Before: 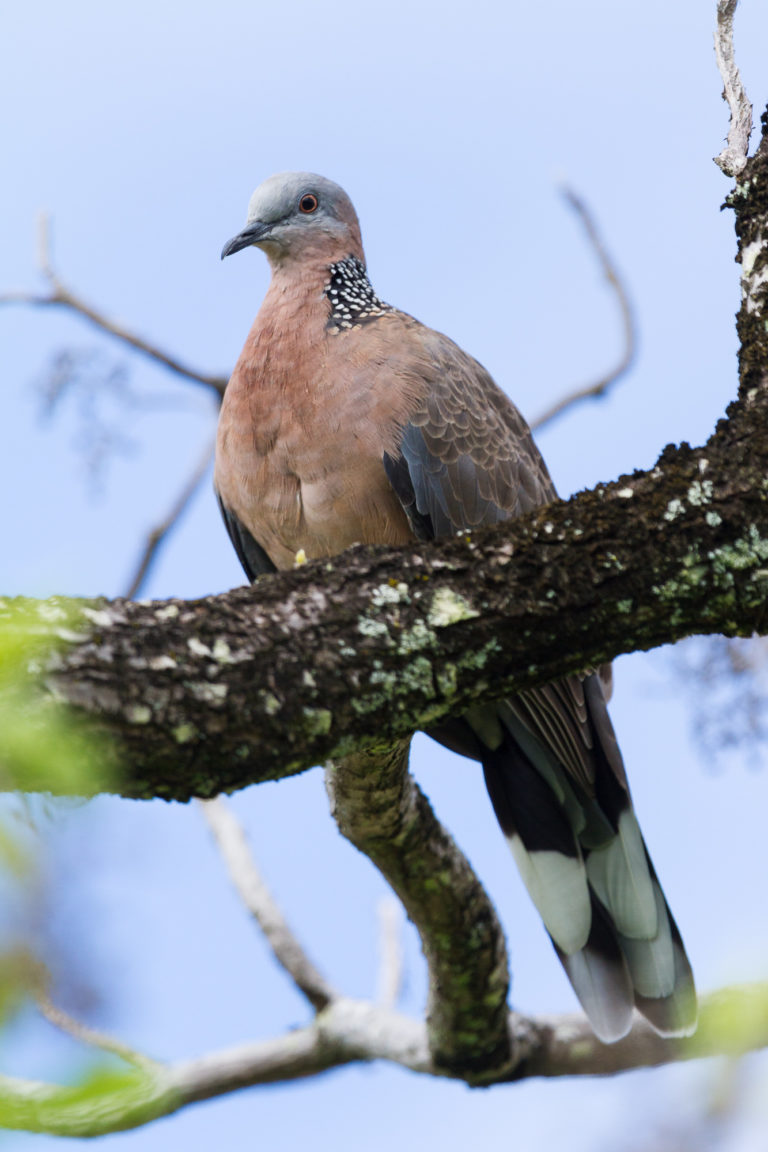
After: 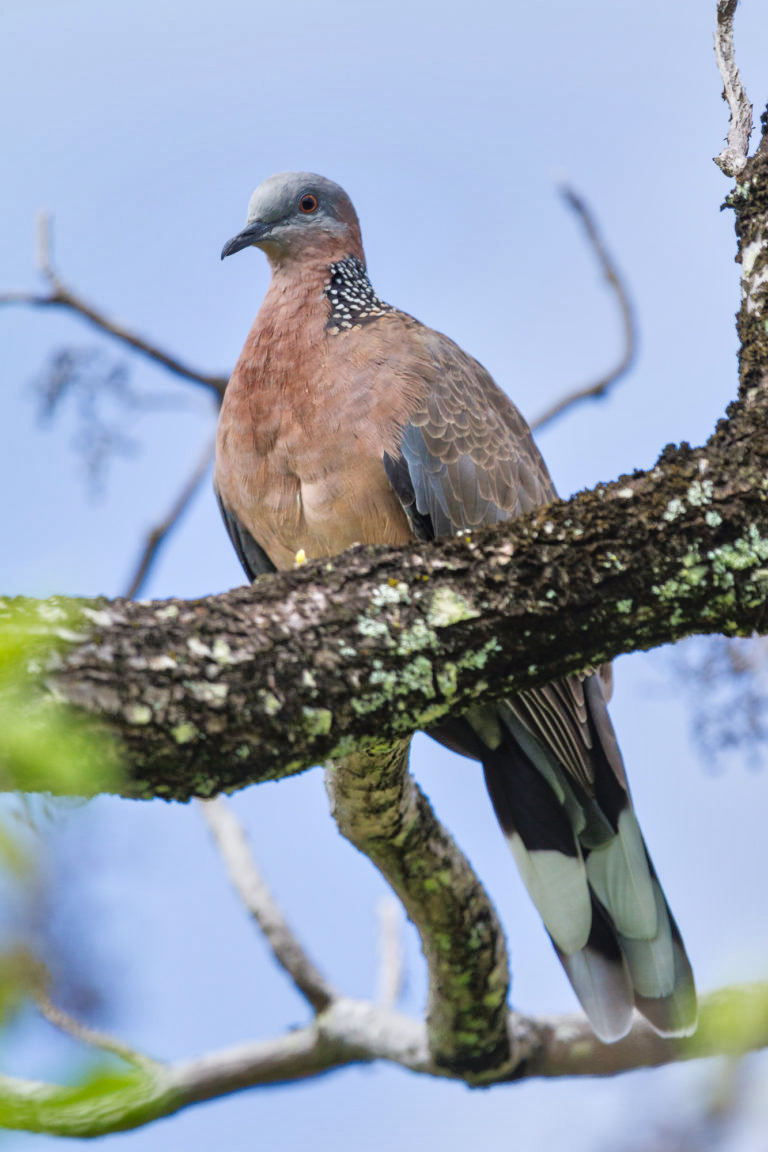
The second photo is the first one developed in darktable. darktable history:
tone equalizer: -7 EV 0.15 EV, -6 EV 0.6 EV, -5 EV 1.15 EV, -4 EV 1.33 EV, -3 EV 1.15 EV, -2 EV 0.6 EV, -1 EV 0.15 EV, mask exposure compensation -0.5 EV
local contrast: detail 110%
shadows and highlights: low approximation 0.01, soften with gaussian
